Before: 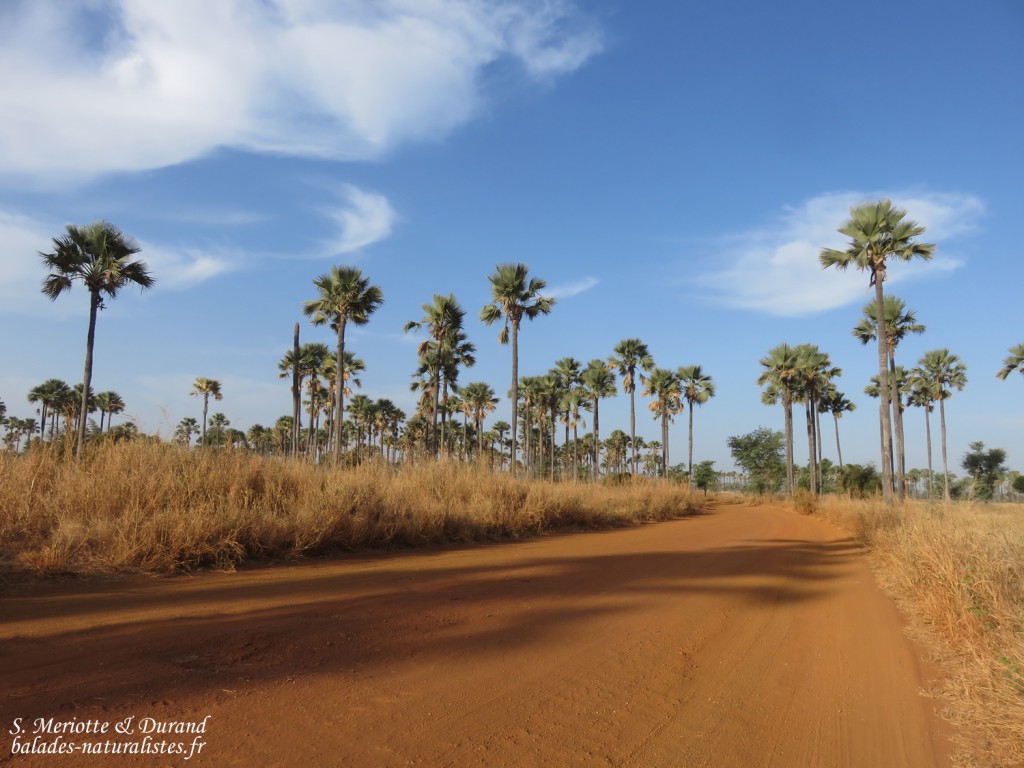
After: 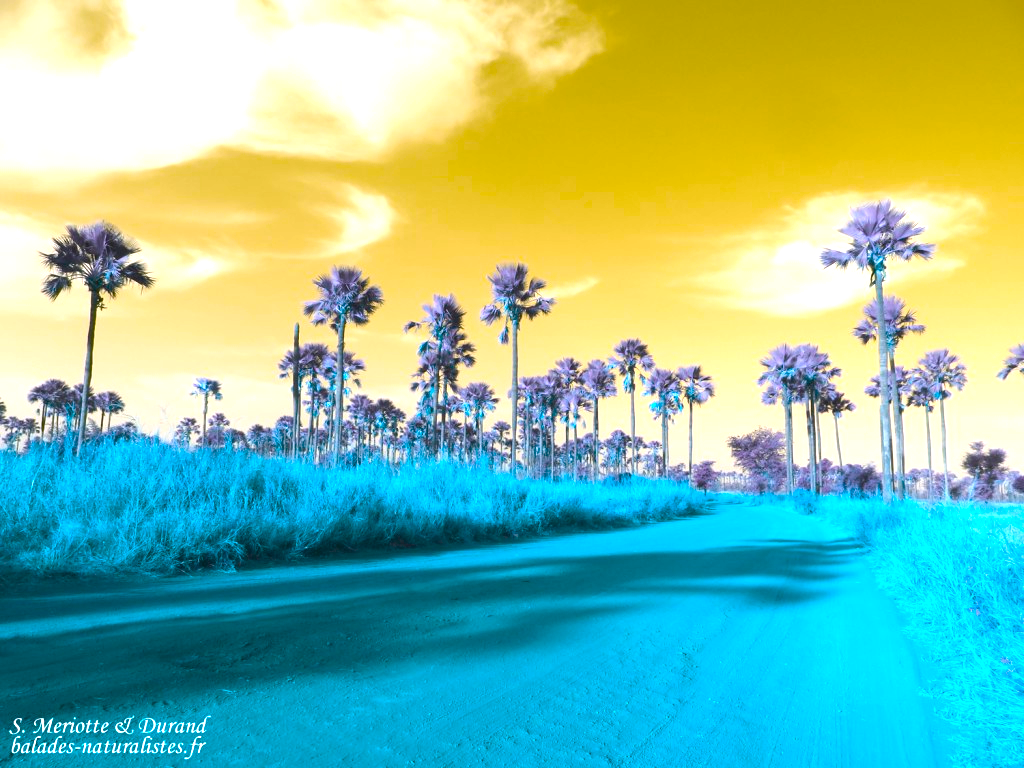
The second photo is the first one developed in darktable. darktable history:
color balance rgb: hue shift 180°, global vibrance 50%, contrast 0.32%
exposure: black level correction 0, exposure 1.125 EV, compensate exposure bias true, compensate highlight preservation false
